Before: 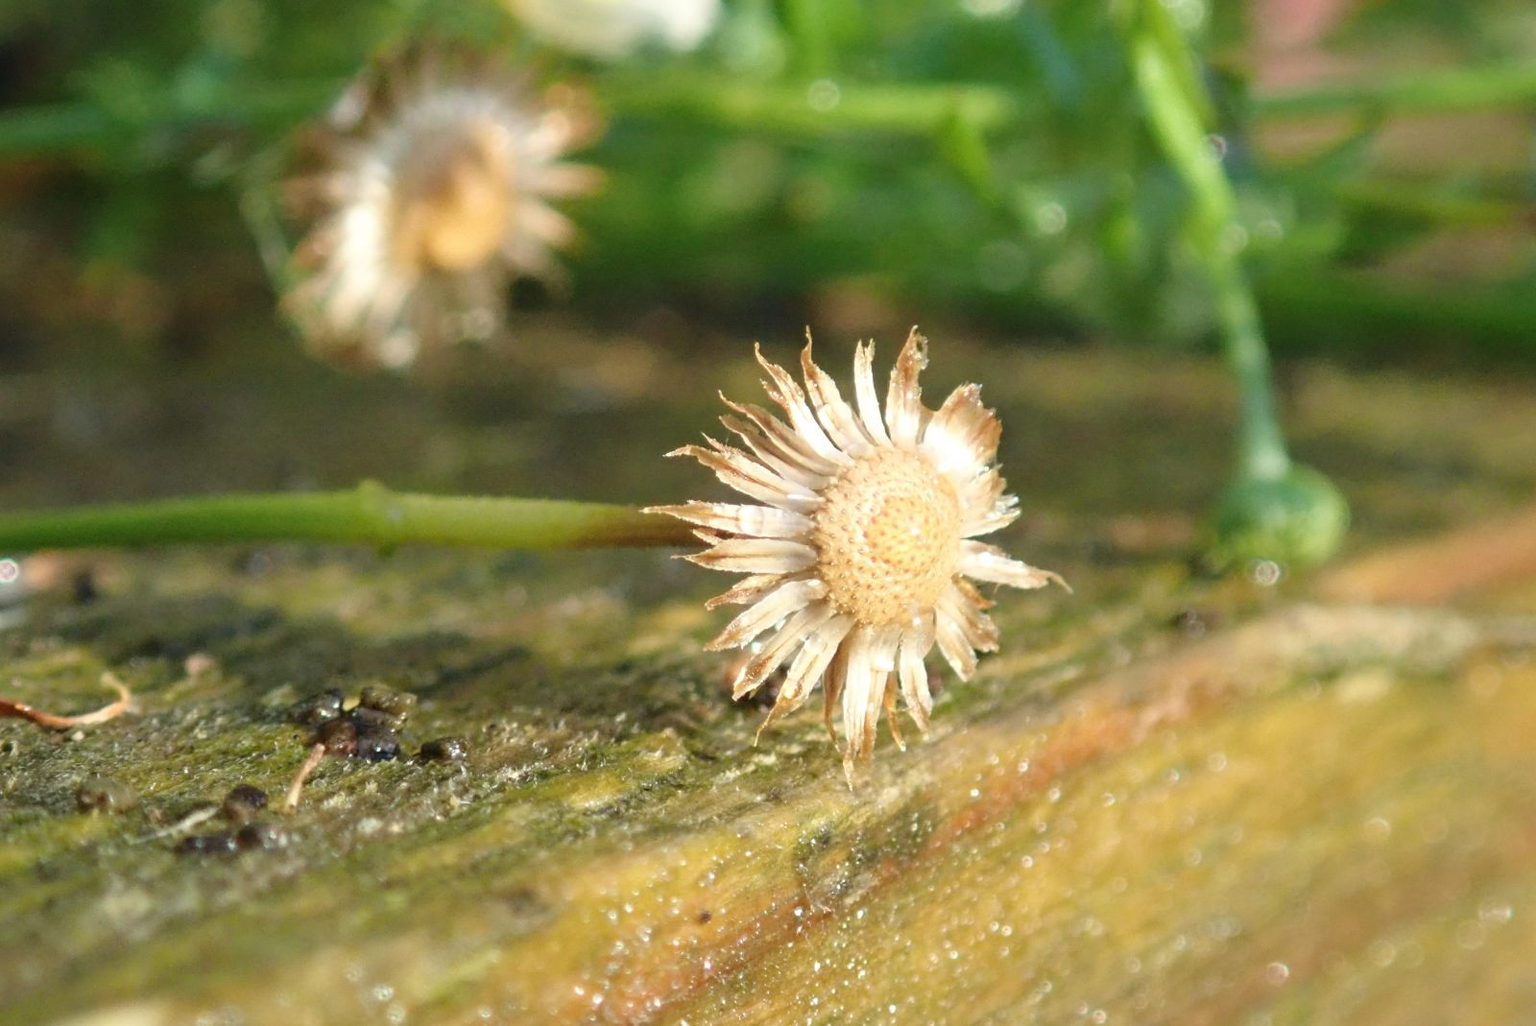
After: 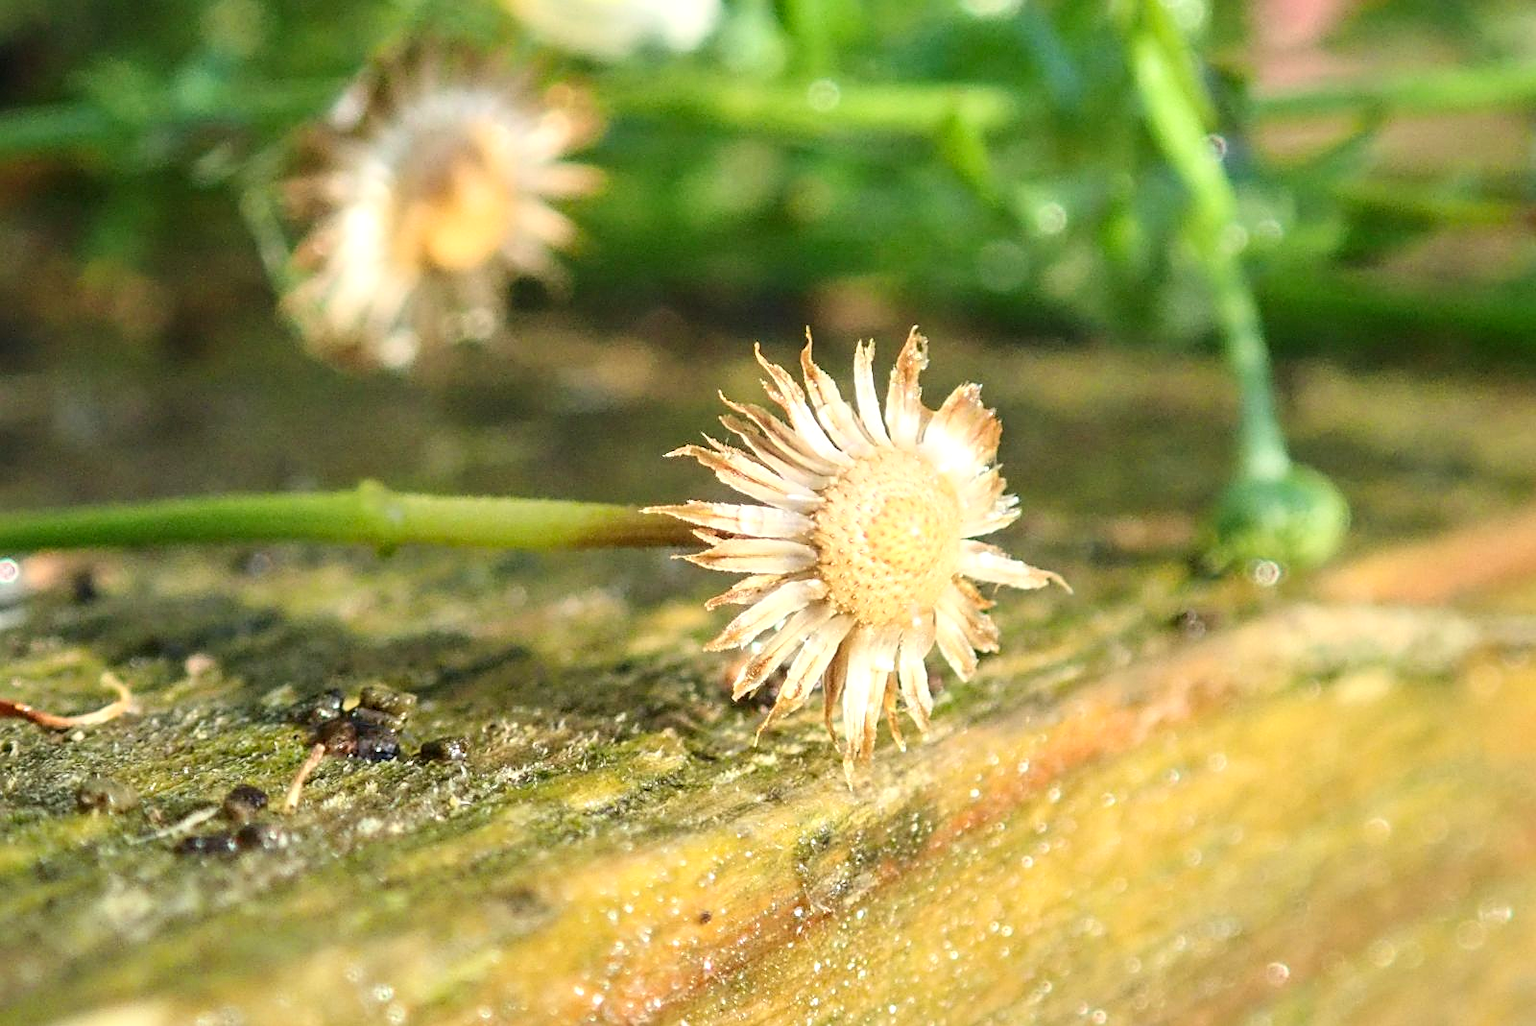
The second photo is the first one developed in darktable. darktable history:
sharpen: on, module defaults
contrast brightness saturation: contrast 0.2, brightness 0.16, saturation 0.22
local contrast: on, module defaults
